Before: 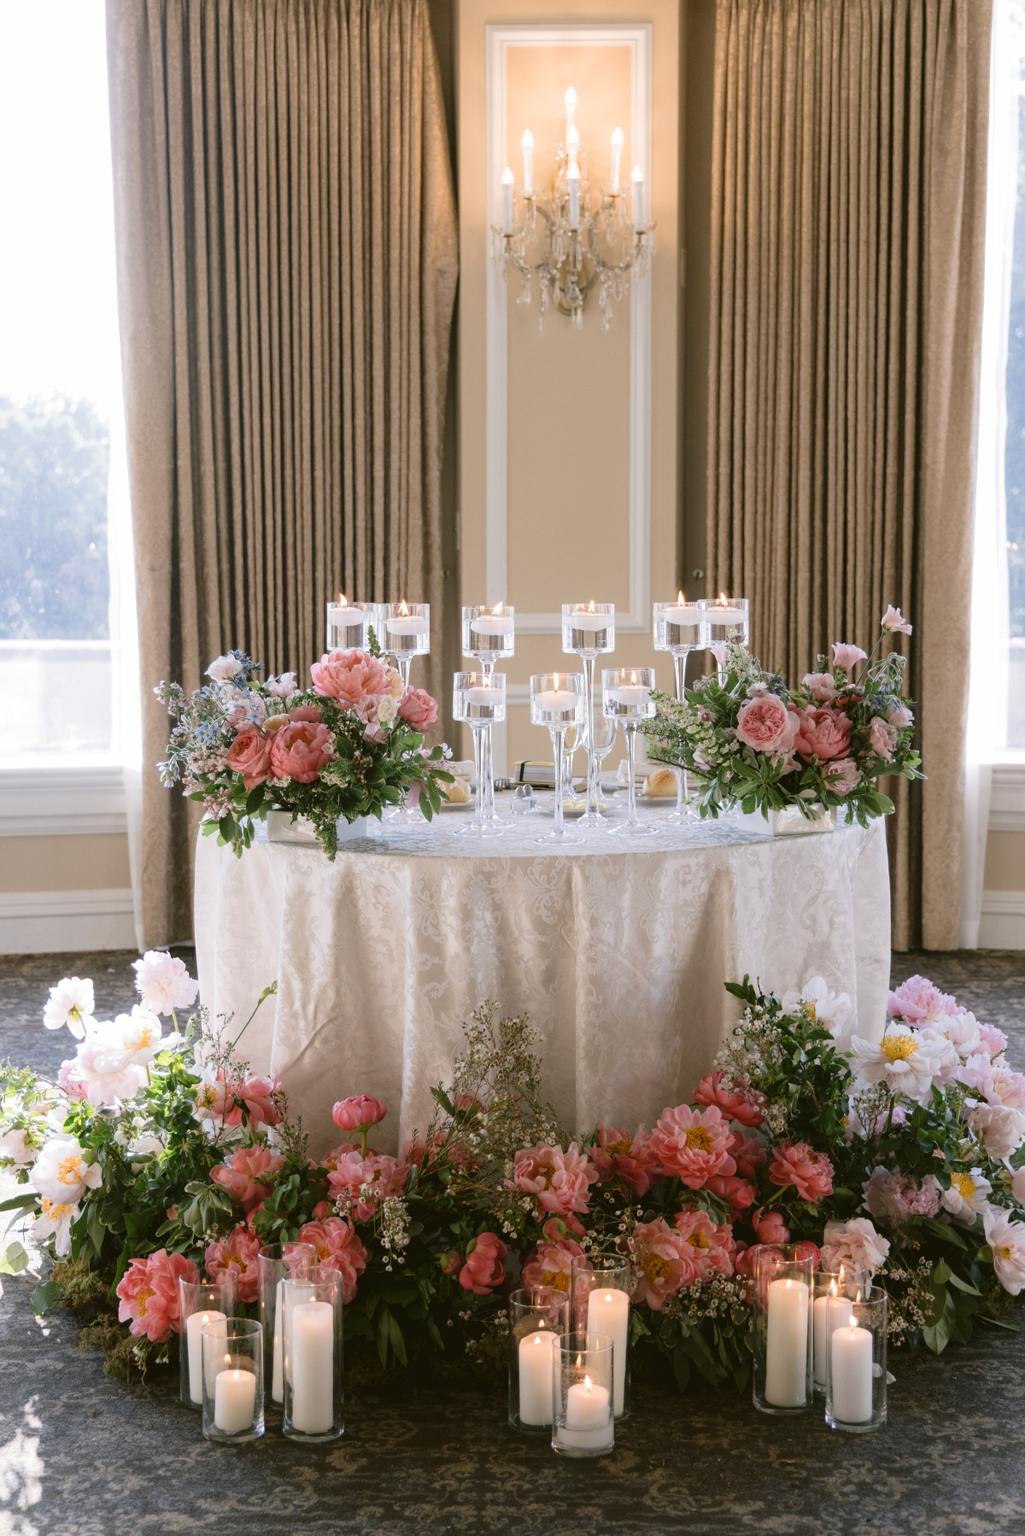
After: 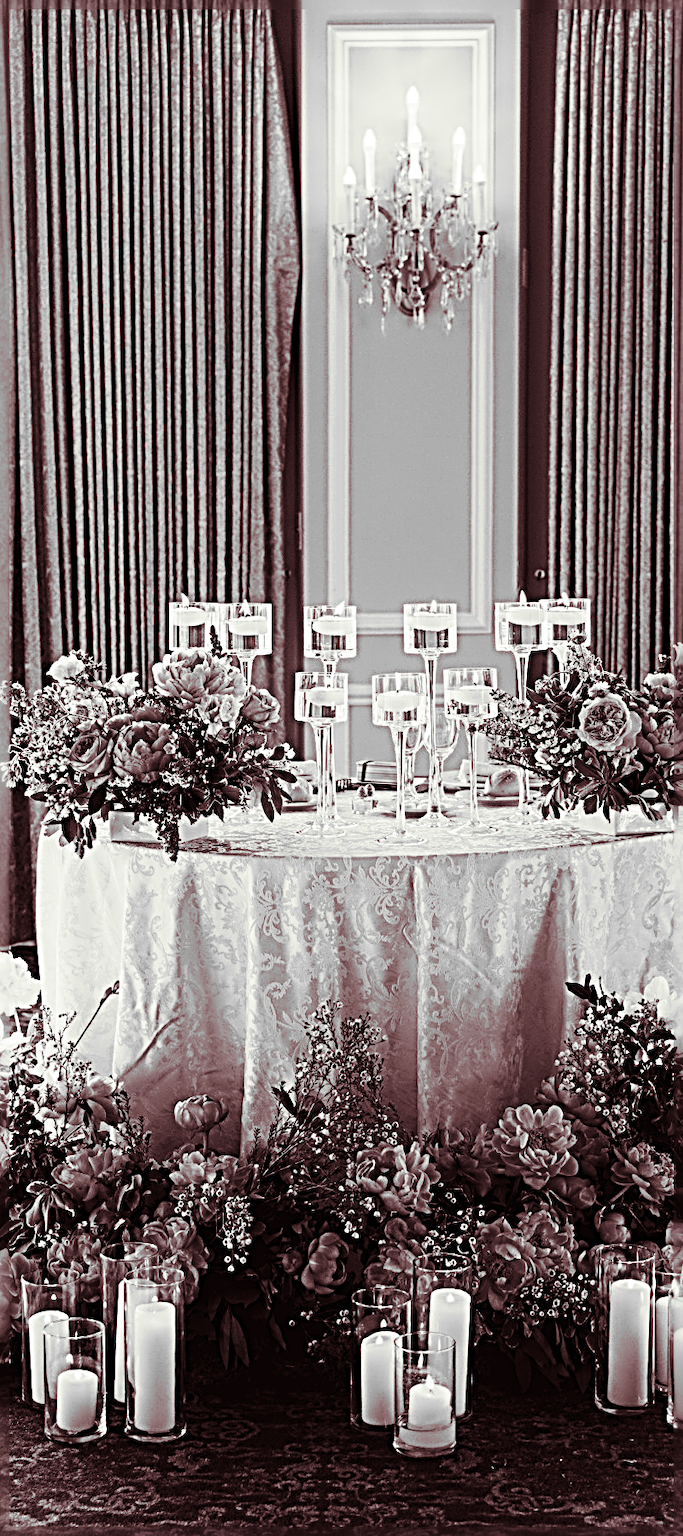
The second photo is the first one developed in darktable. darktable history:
crop and rotate: left 15.446%, right 17.836%
color calibration: output gray [0.21, 0.42, 0.37, 0], gray › normalize channels true, illuminant same as pipeline (D50), adaptation XYZ, x 0.346, y 0.359, gamut compression 0
sharpen: radius 4.001, amount 2
color balance rgb: global vibrance 10%
split-toning: on, module defaults
color contrast: blue-yellow contrast 0.62
contrast brightness saturation: contrast 0.28
